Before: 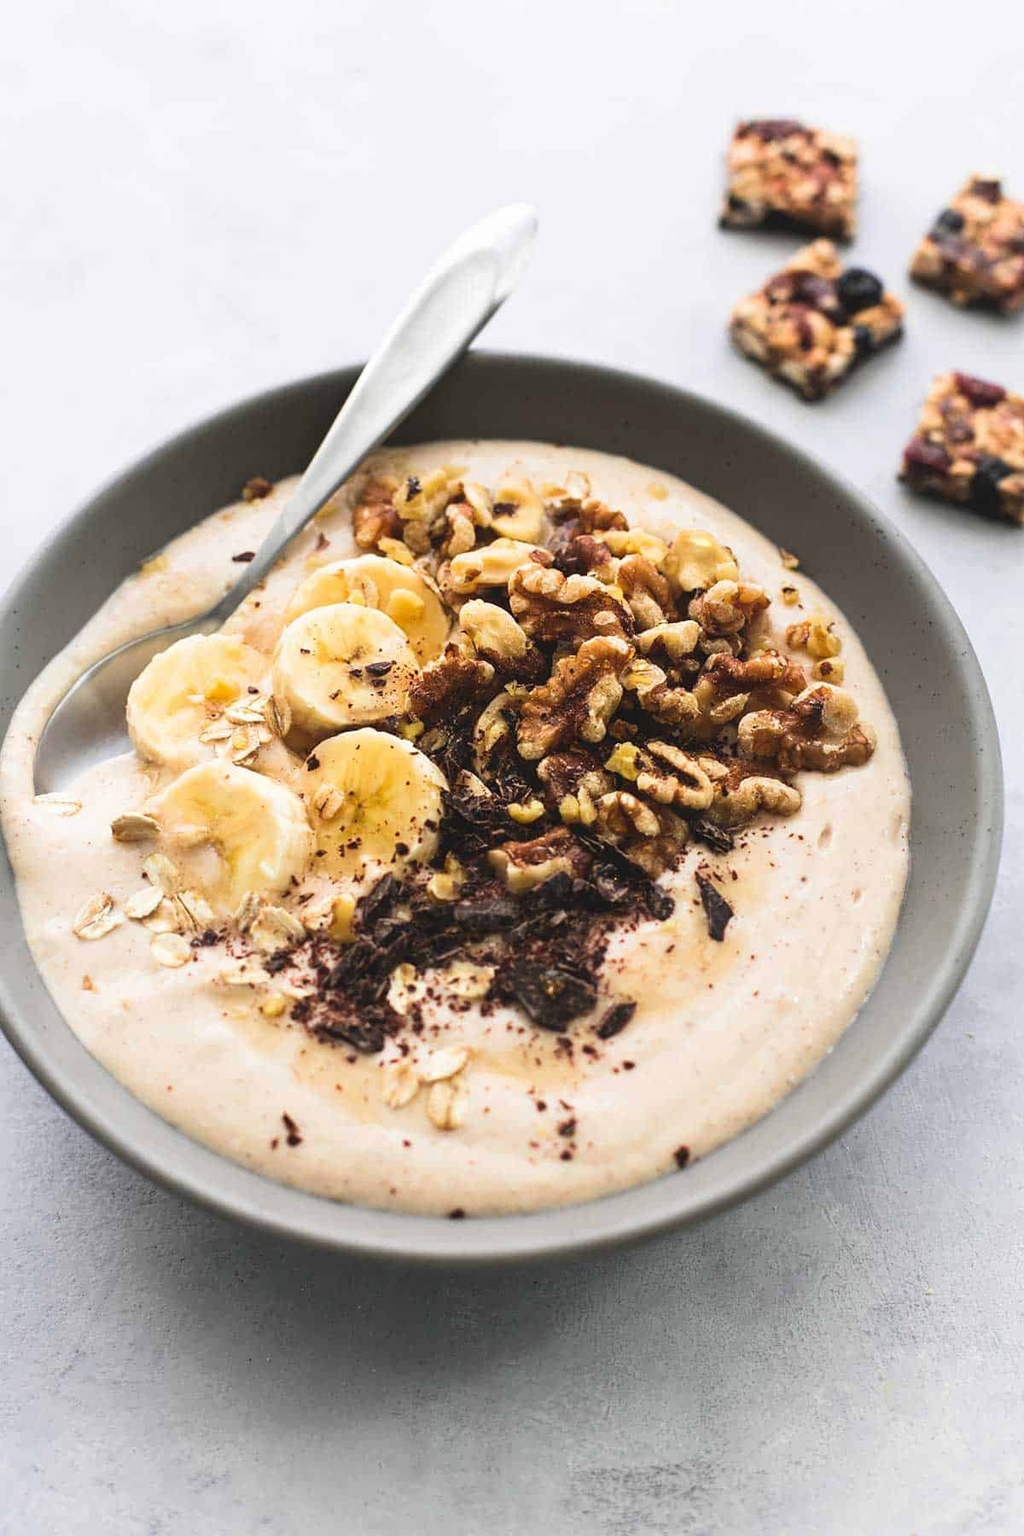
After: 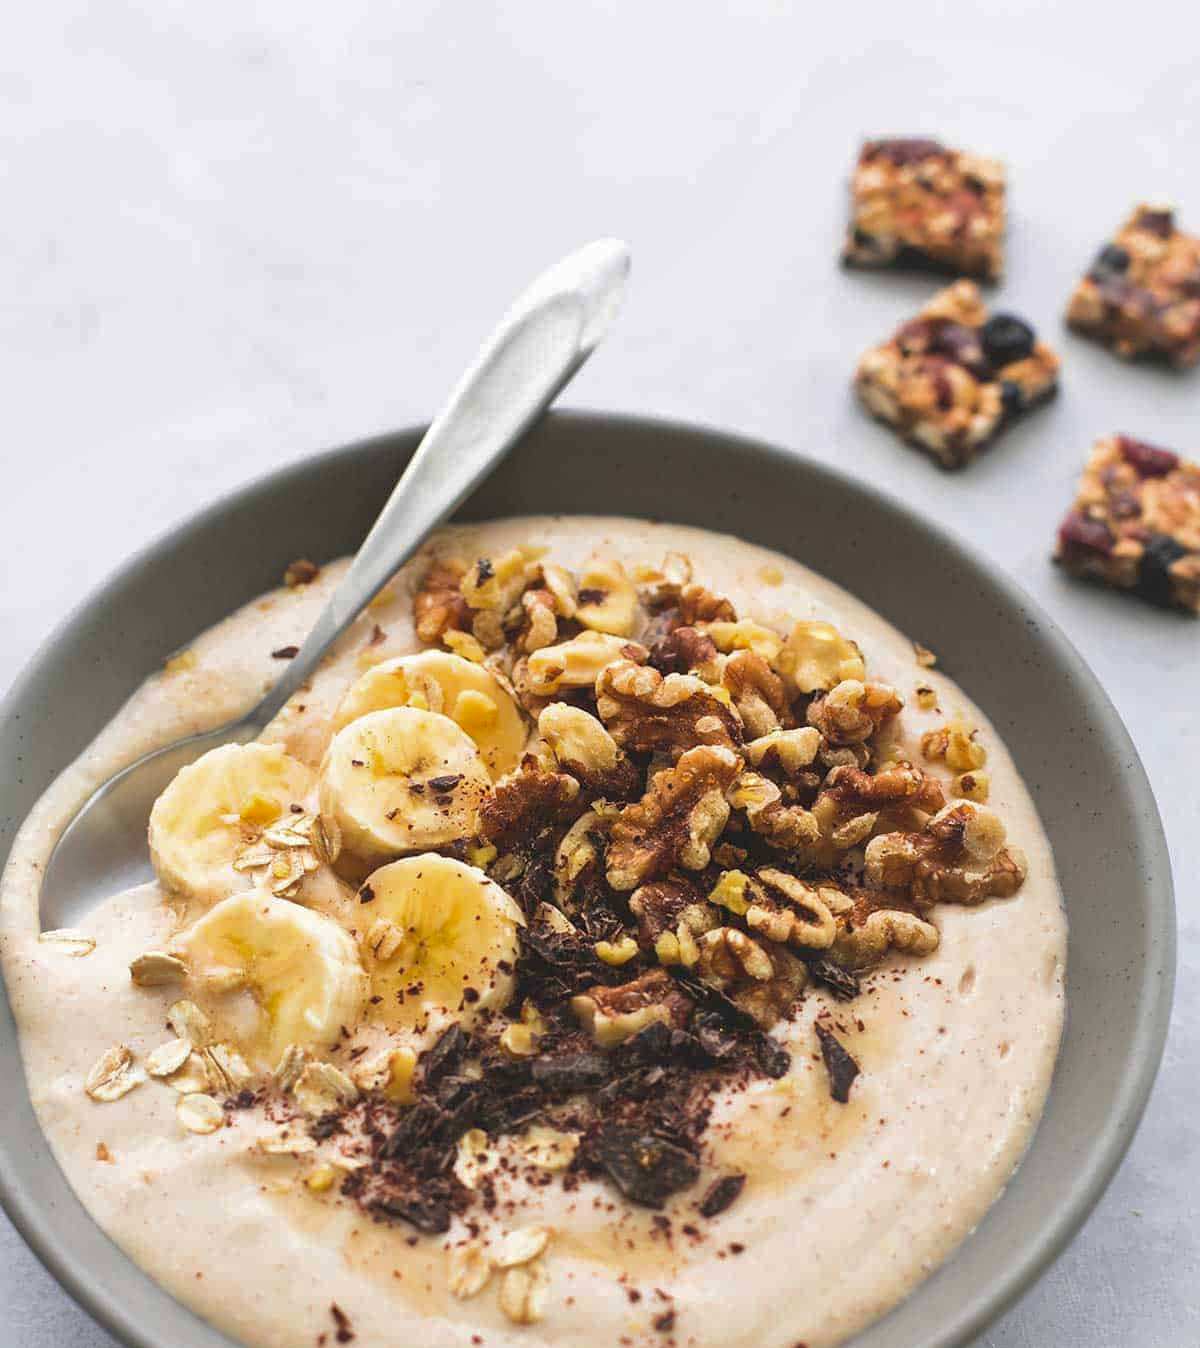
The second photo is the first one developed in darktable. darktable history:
crop: bottom 24.967%
shadows and highlights: on, module defaults
